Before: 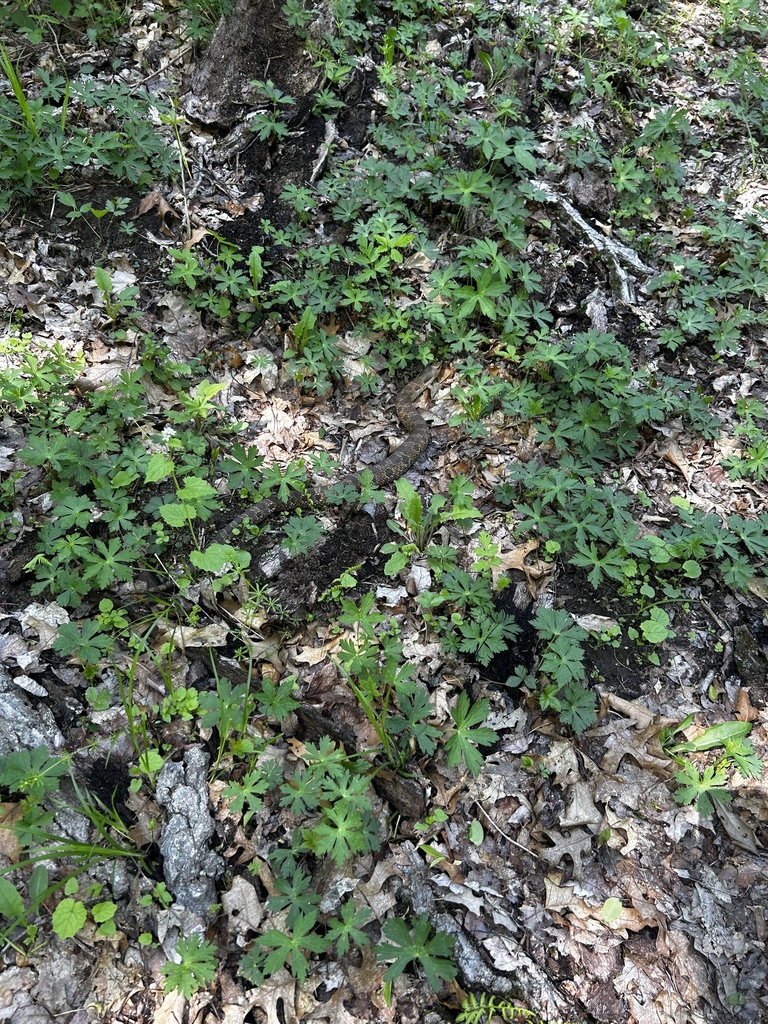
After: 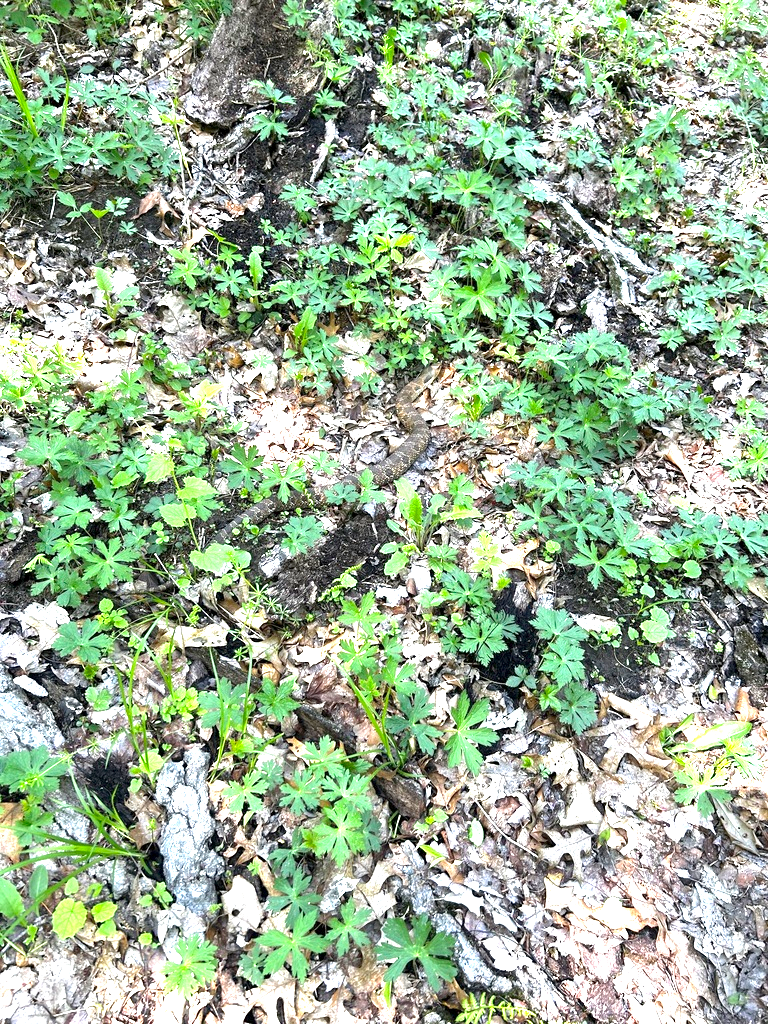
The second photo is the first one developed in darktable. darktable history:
exposure: black level correction 0.001, exposure 1.715 EV, compensate exposure bias true, compensate highlight preservation false
